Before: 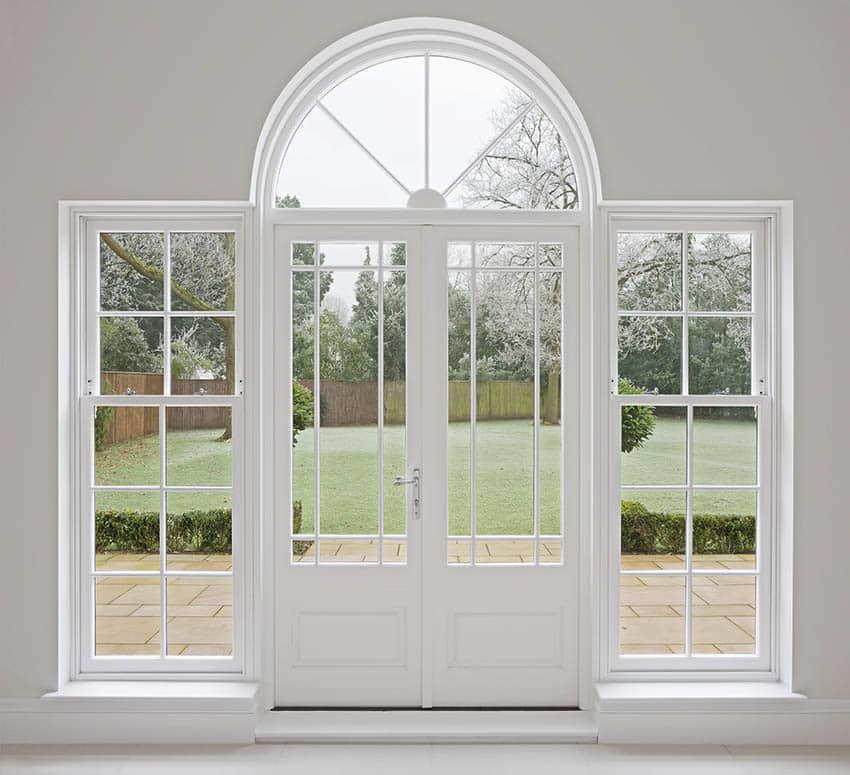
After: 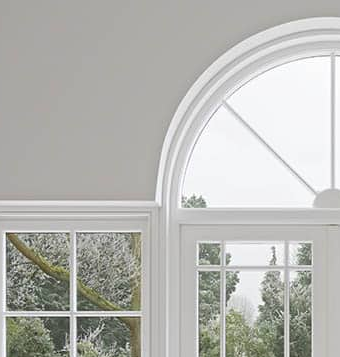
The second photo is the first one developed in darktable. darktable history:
crop and rotate: left 11.243%, top 0.093%, right 48.671%, bottom 53.722%
